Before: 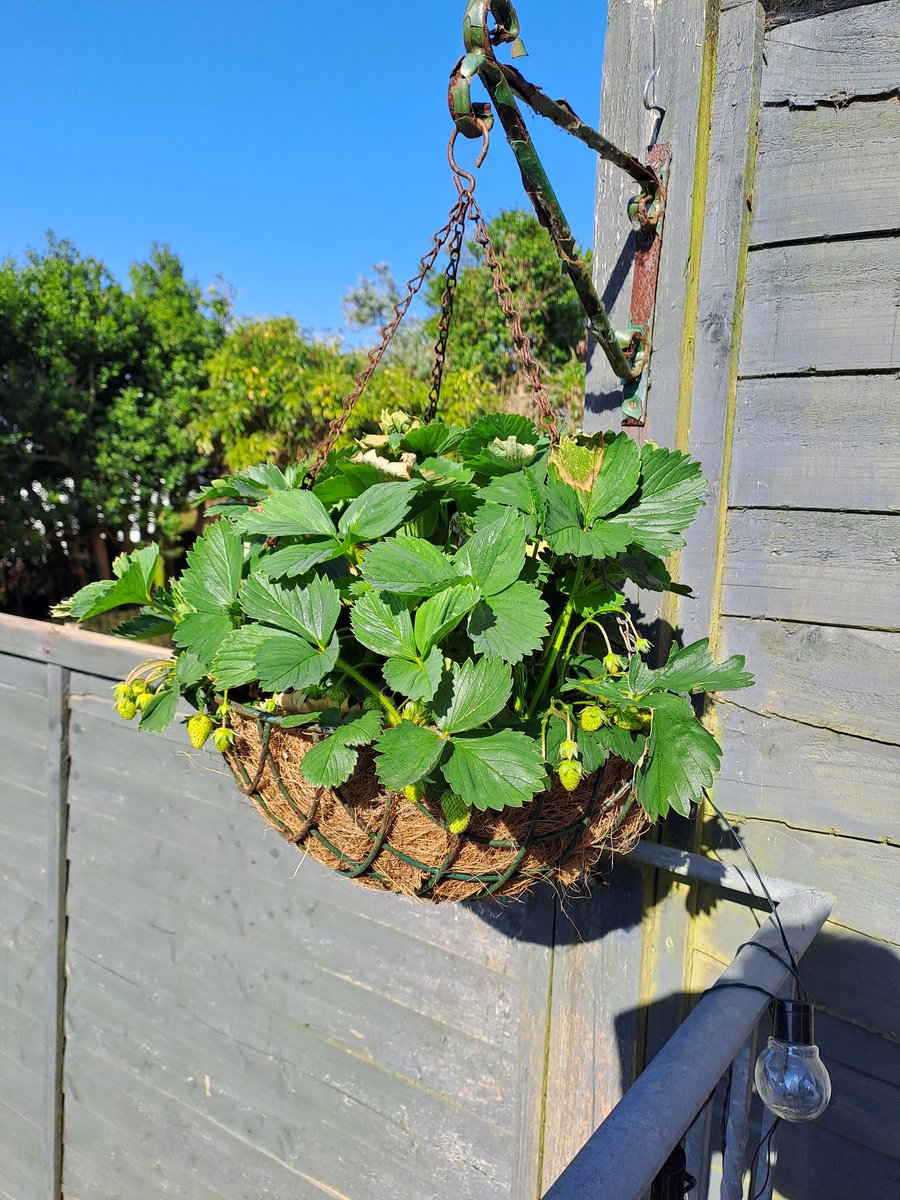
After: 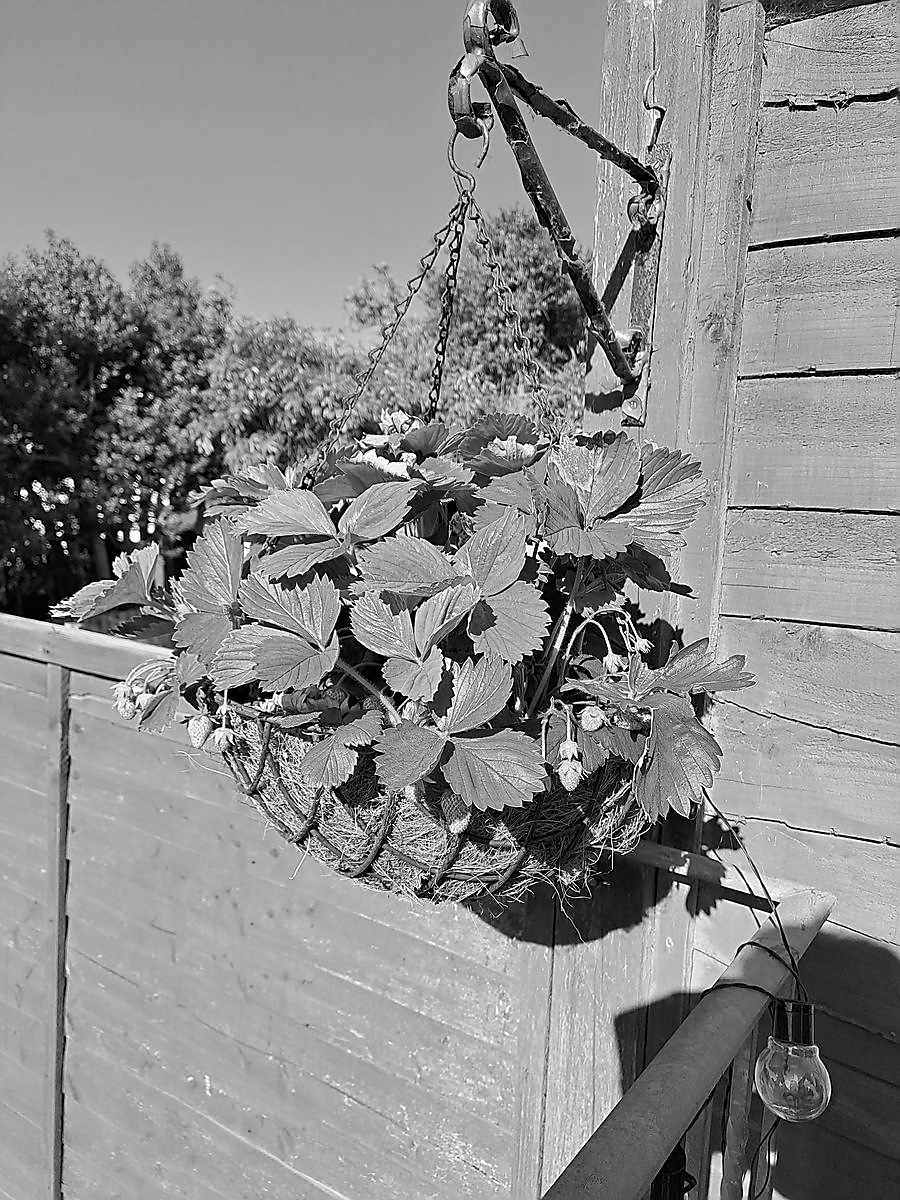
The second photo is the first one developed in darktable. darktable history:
sharpen: radius 1.4, amount 1.25, threshold 0.7
white balance: red 0.926, green 1.003, blue 1.133
monochrome: a -3.63, b -0.465
